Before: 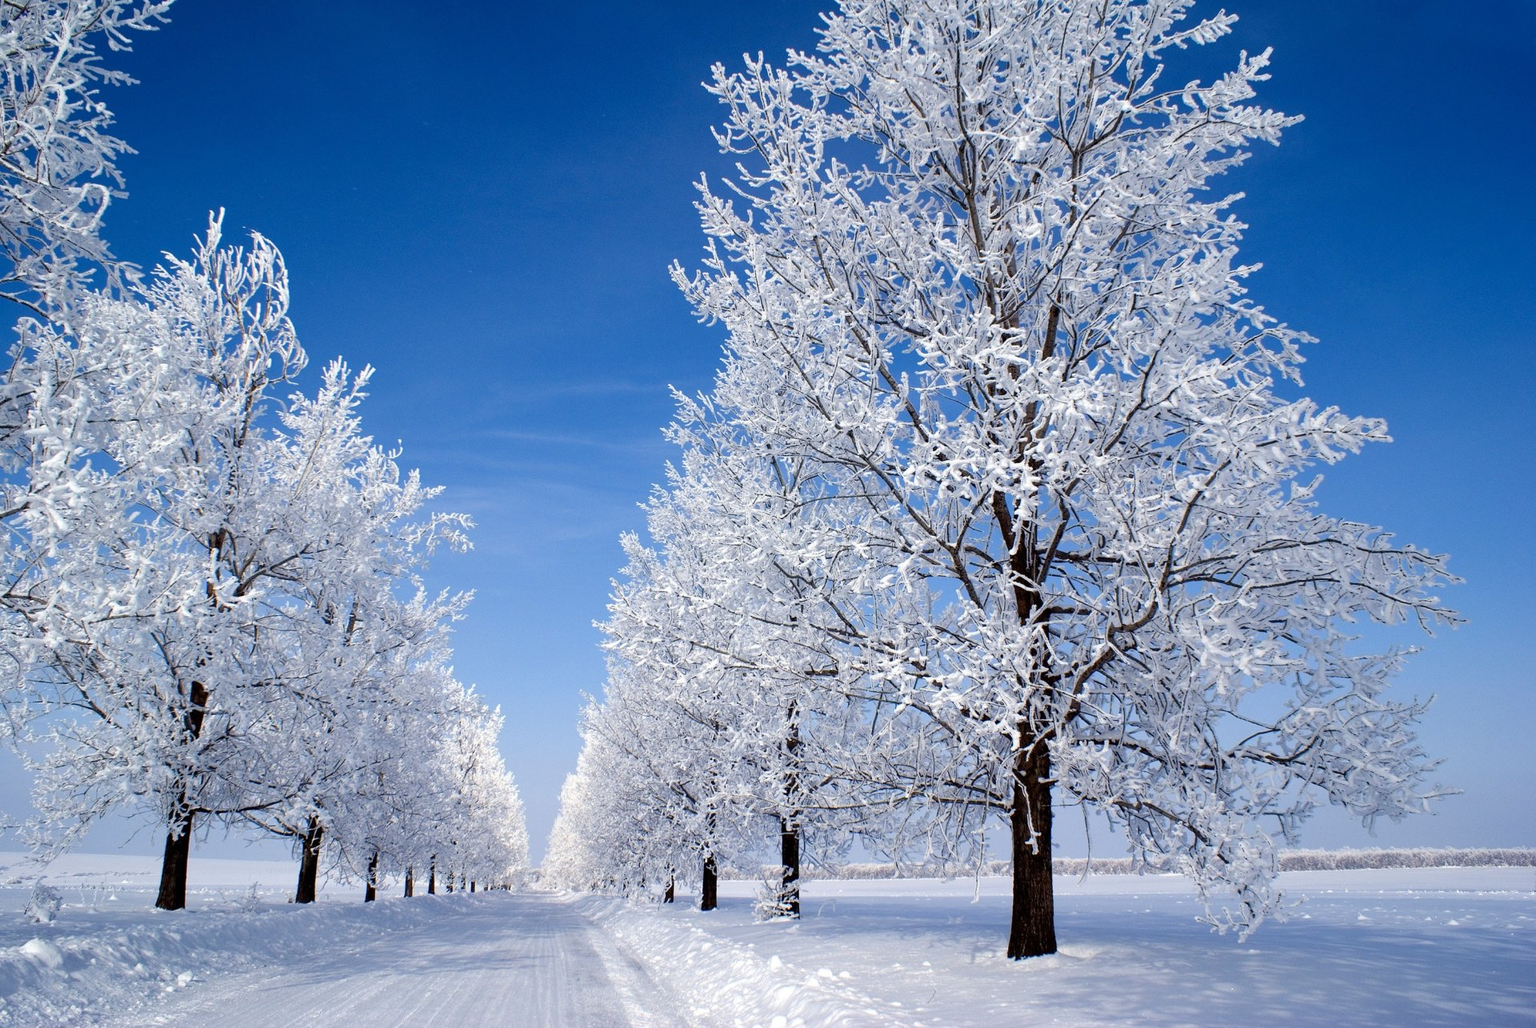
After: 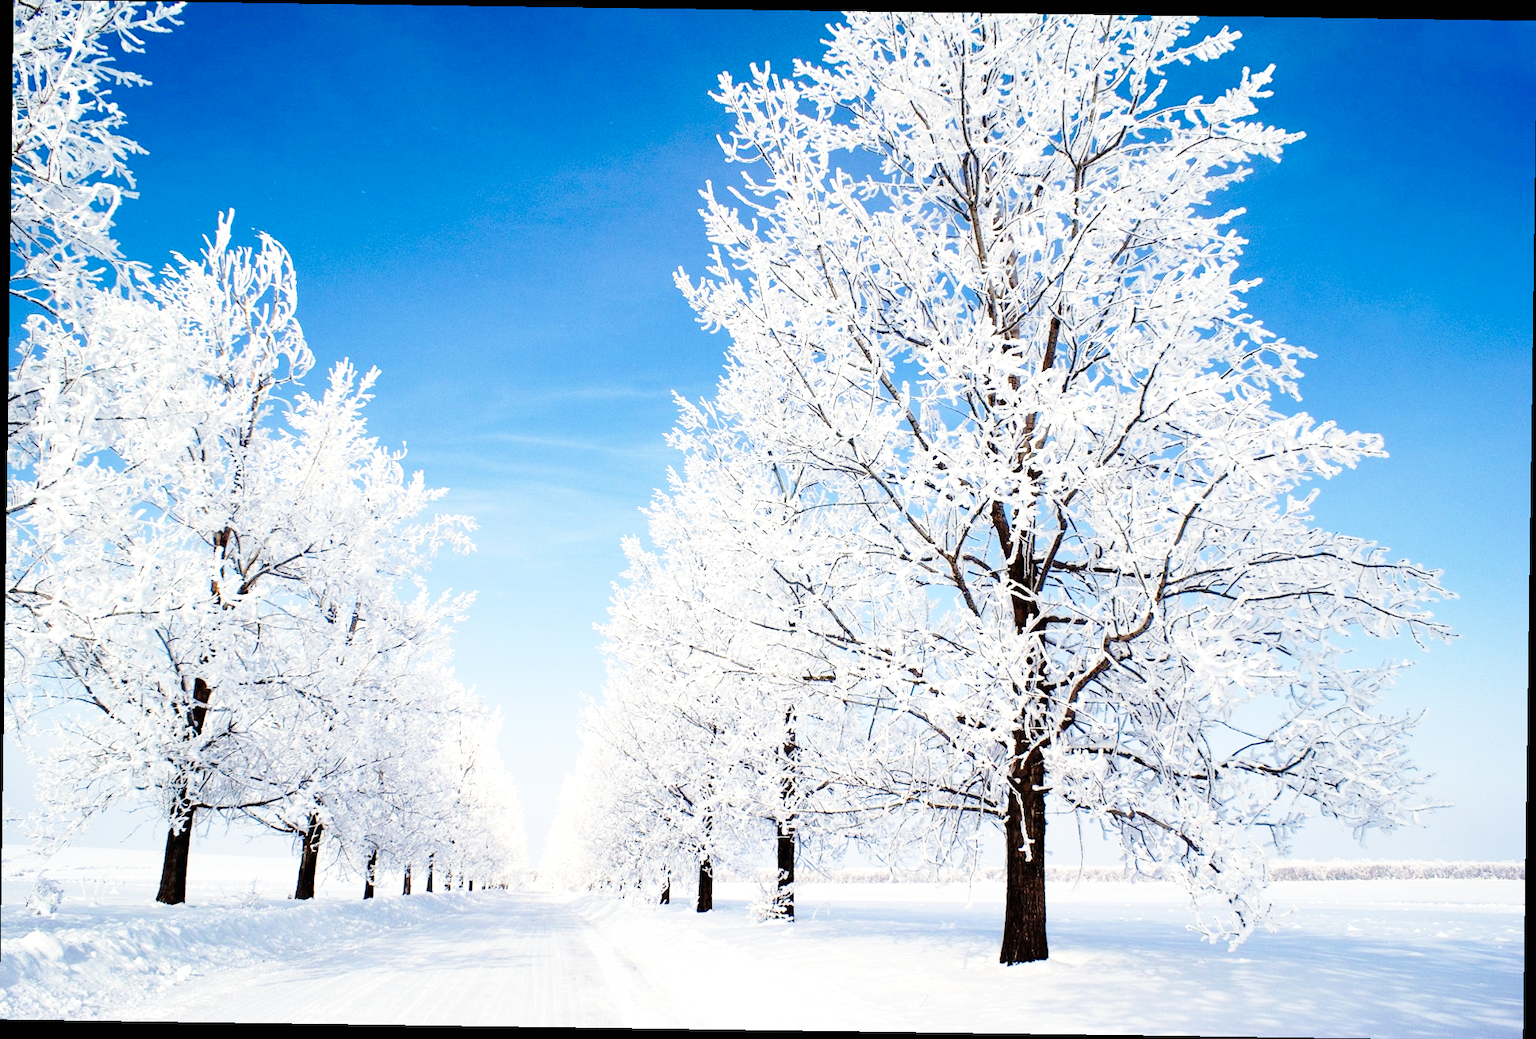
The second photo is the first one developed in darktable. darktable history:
rotate and perspective: rotation 0.8°, automatic cropping off
exposure: black level correction 0, exposure 0.5 EV, compensate exposure bias true, compensate highlight preservation false
base curve: curves: ch0 [(0, 0) (0.032, 0.037) (0.105, 0.228) (0.435, 0.76) (0.856, 0.983) (1, 1)], preserve colors none
white balance: red 1.029, blue 0.92
